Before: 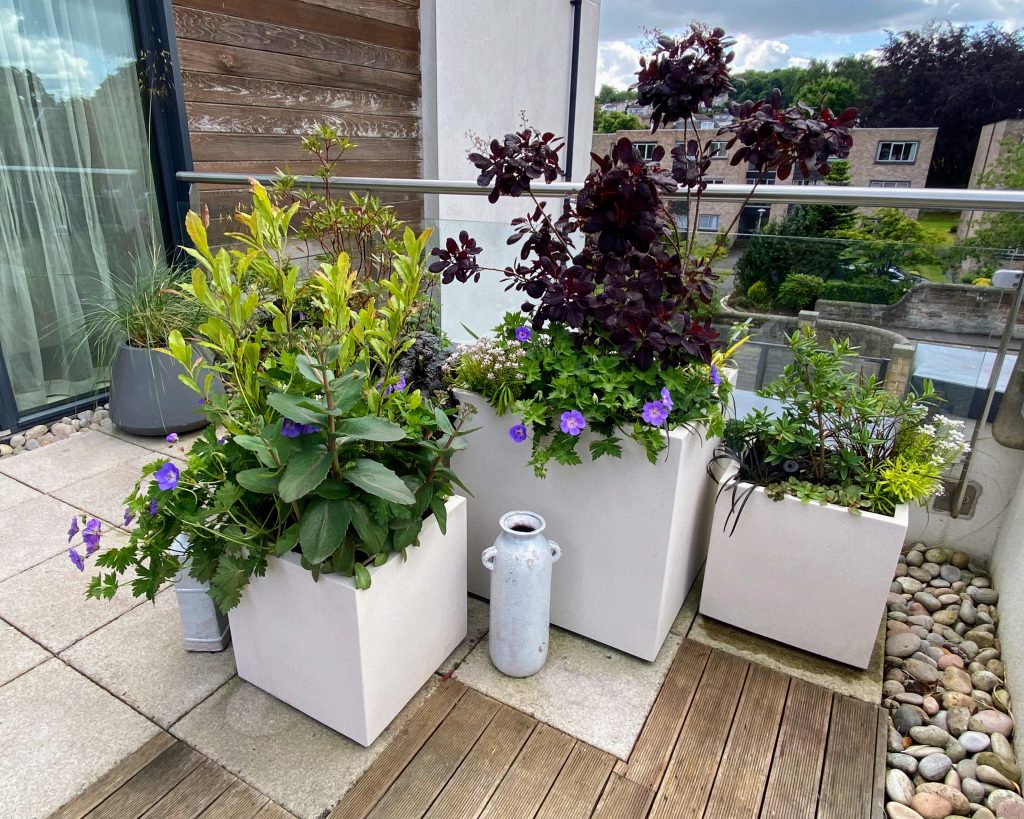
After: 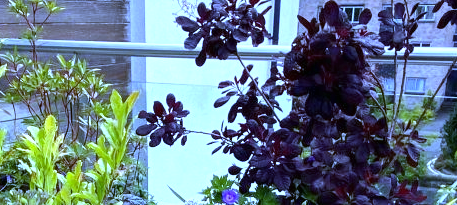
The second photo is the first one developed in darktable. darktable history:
exposure: black level correction 0, exposure 0.7 EV, compensate exposure bias true, compensate highlight preservation false
crop: left 28.64%, top 16.832%, right 26.637%, bottom 58.055%
white balance: red 0.766, blue 1.537
